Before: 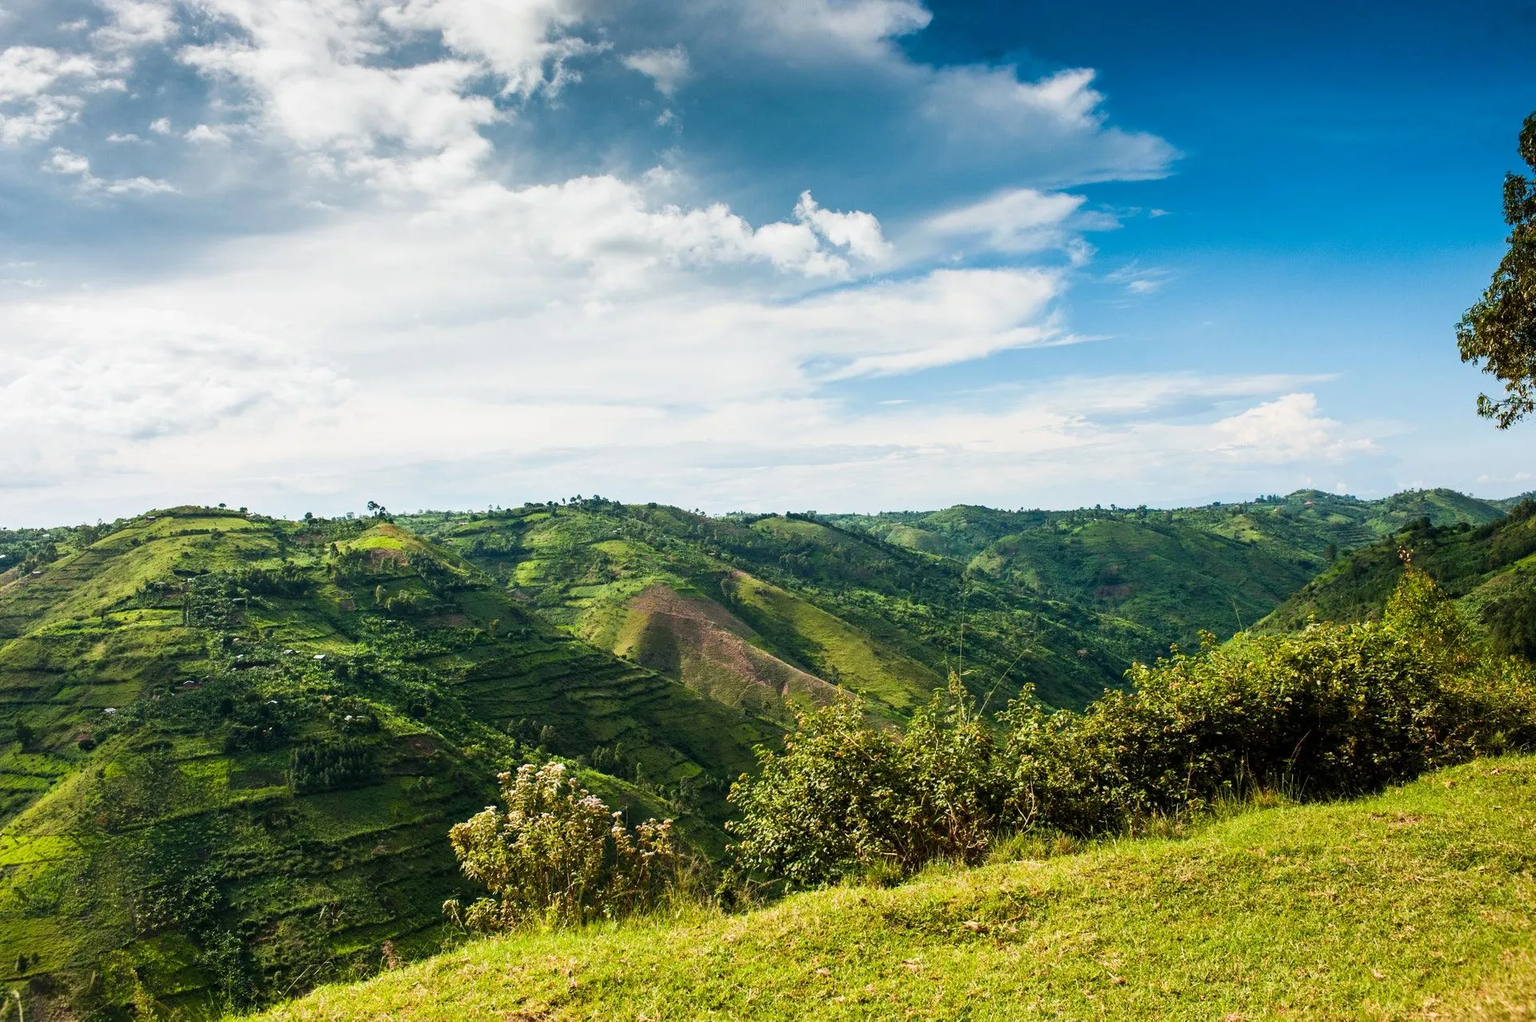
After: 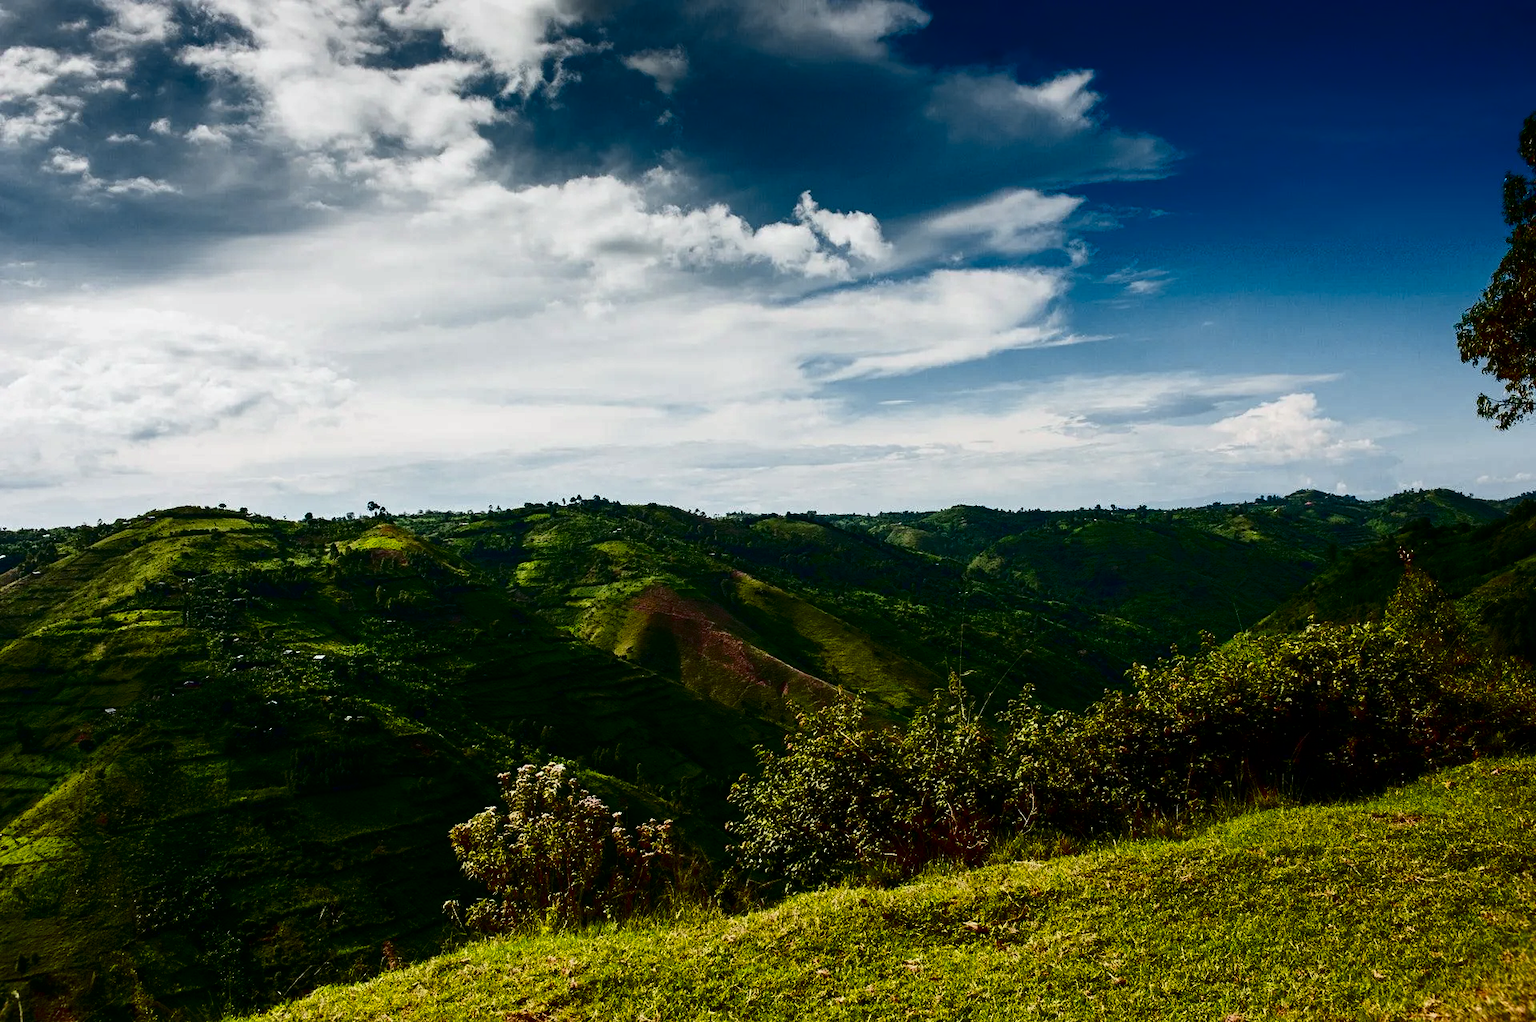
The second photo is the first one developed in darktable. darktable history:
tone curve: curves: ch0 [(0, 0) (0.227, 0.17) (0.766, 0.774) (1, 1)]; ch1 [(0, 0) (0.114, 0.127) (0.437, 0.452) (0.498, 0.498) (0.529, 0.541) (0.579, 0.589) (1, 1)]; ch2 [(0, 0) (0.233, 0.259) (0.493, 0.492) (0.587, 0.573) (1, 1)], color space Lab, independent channels, preserve colors none
contrast brightness saturation: contrast 0.09, brightness -0.59, saturation 0.17
